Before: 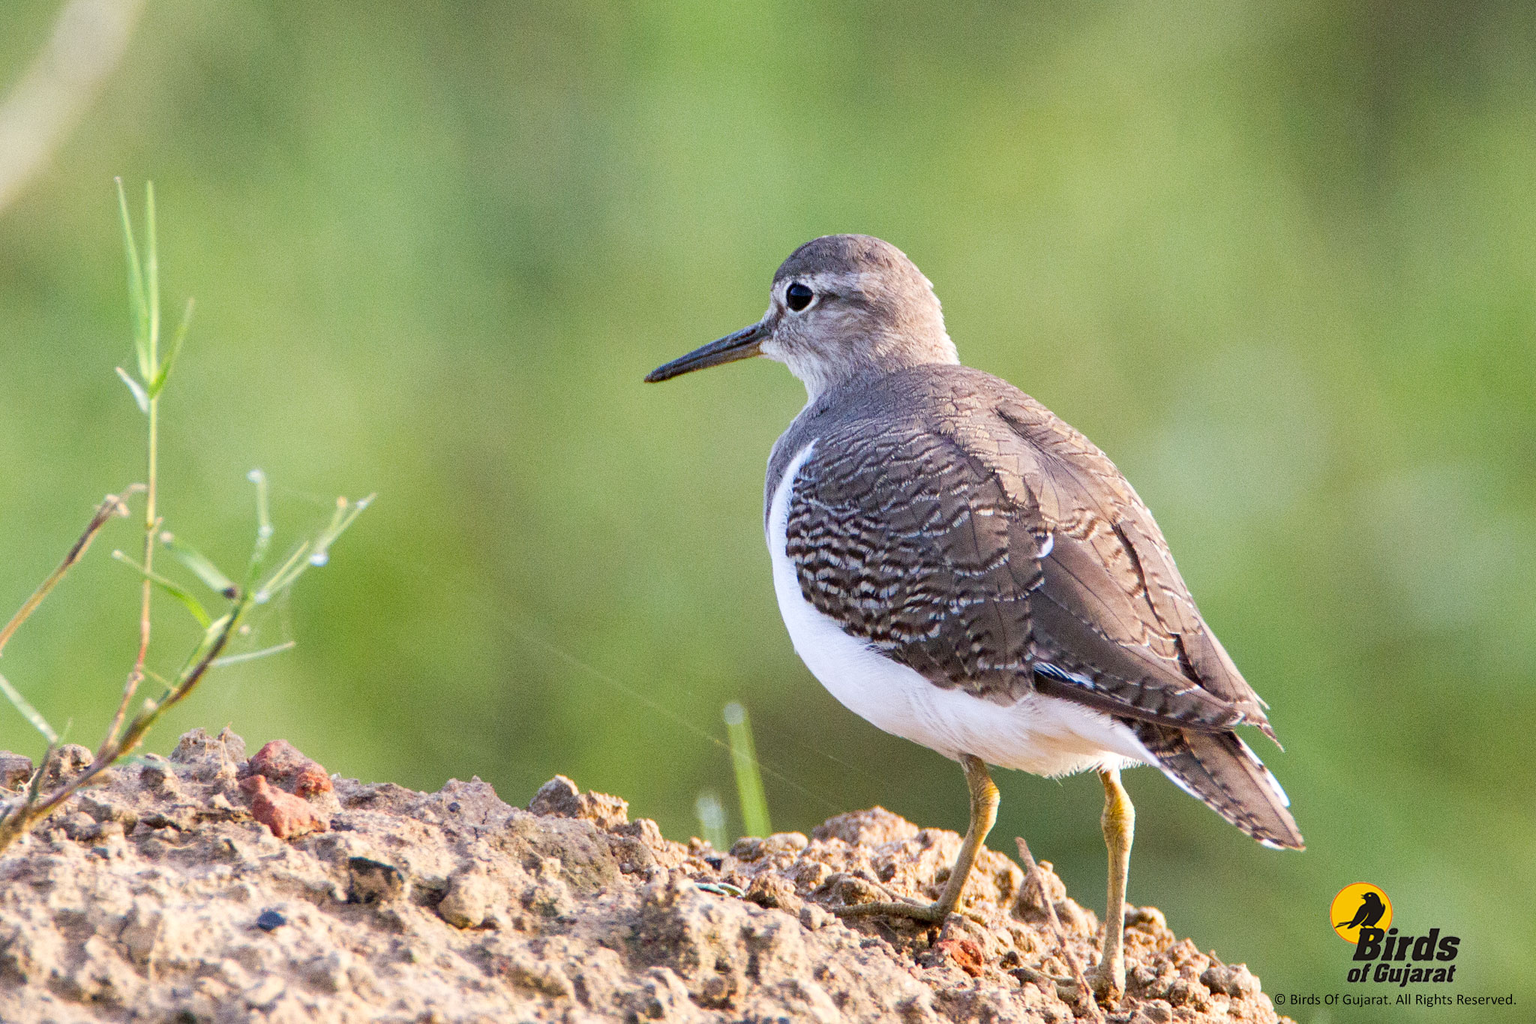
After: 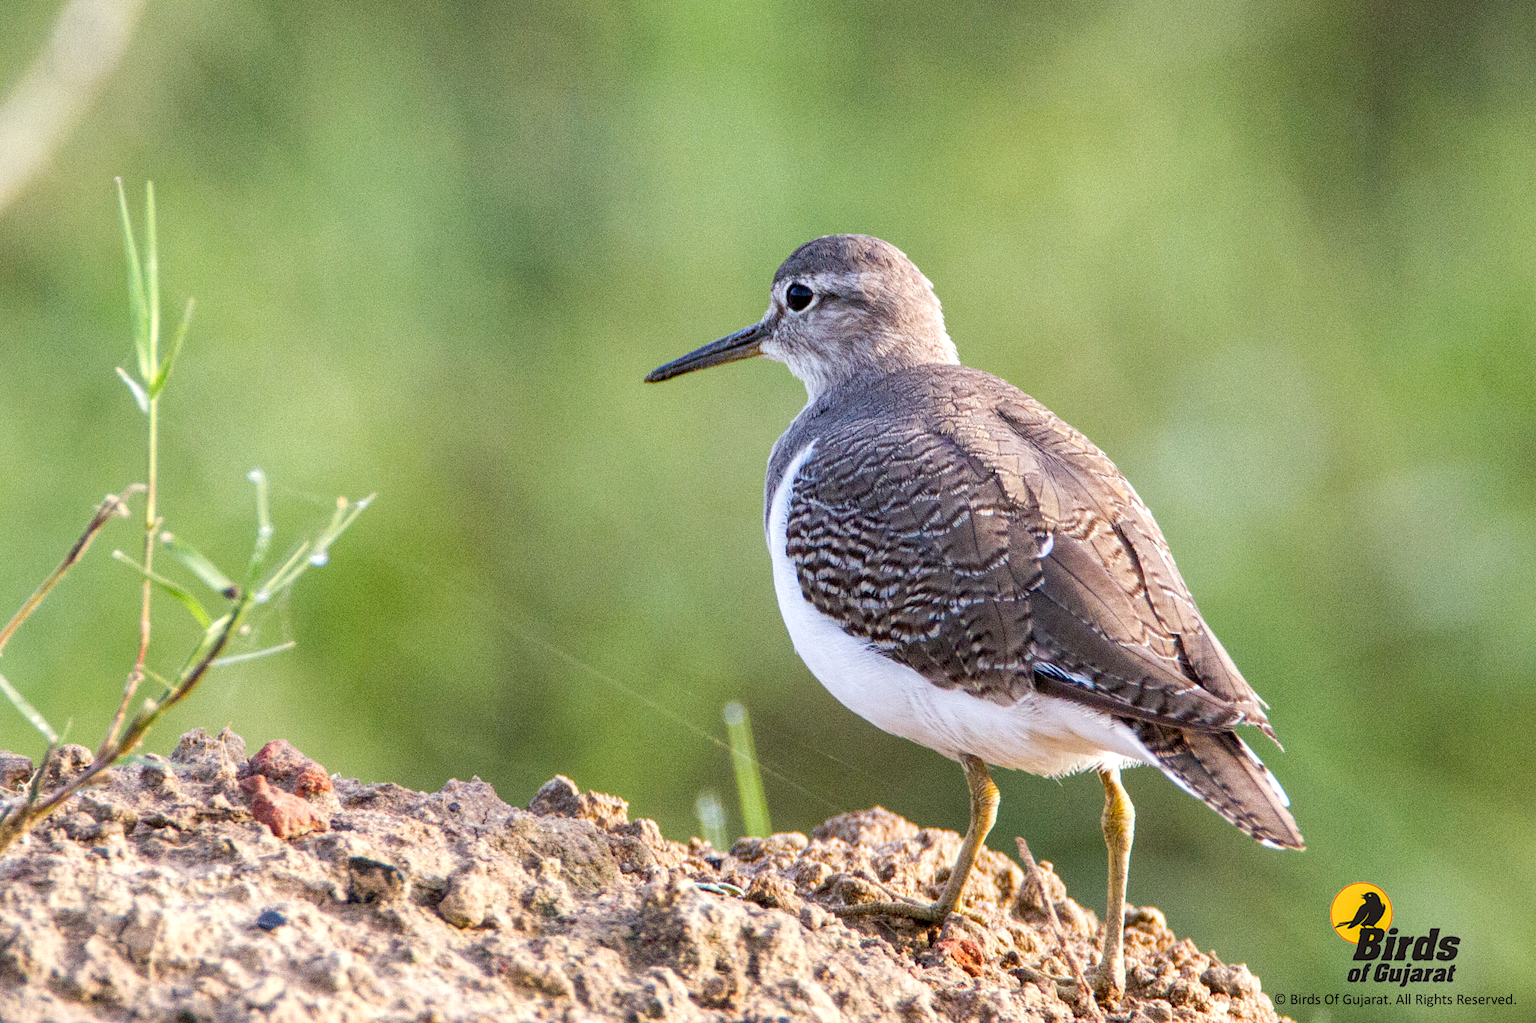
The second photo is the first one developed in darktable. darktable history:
local contrast: highlights 92%, shadows 89%, detail 160%, midtone range 0.2
